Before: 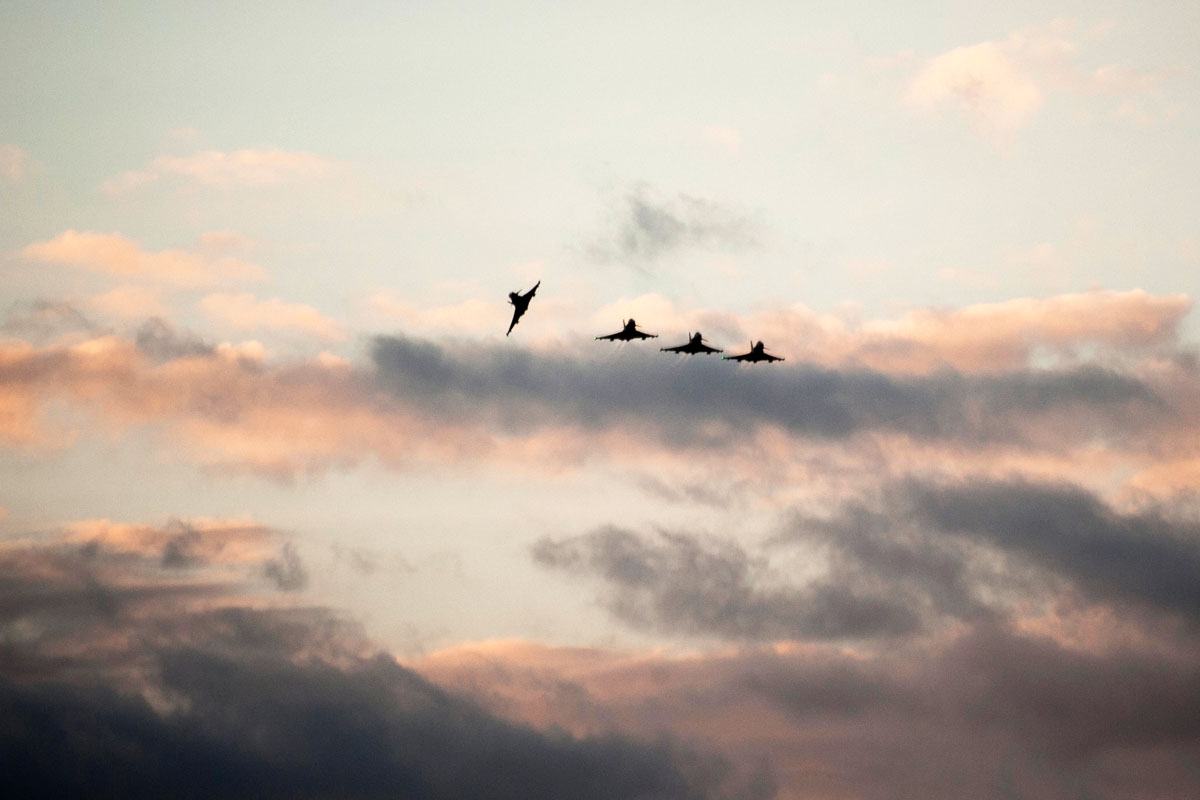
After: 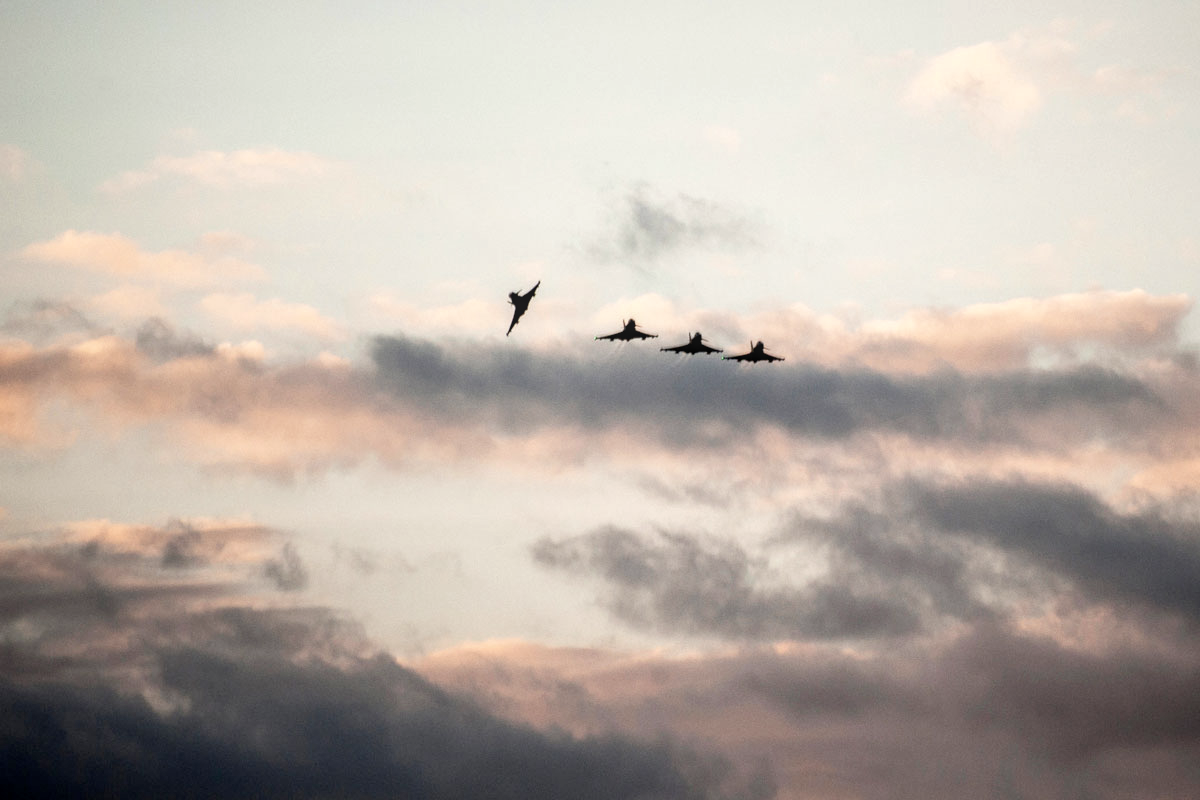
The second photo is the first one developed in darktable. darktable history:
contrast brightness saturation: saturation -0.17
local contrast: on, module defaults
